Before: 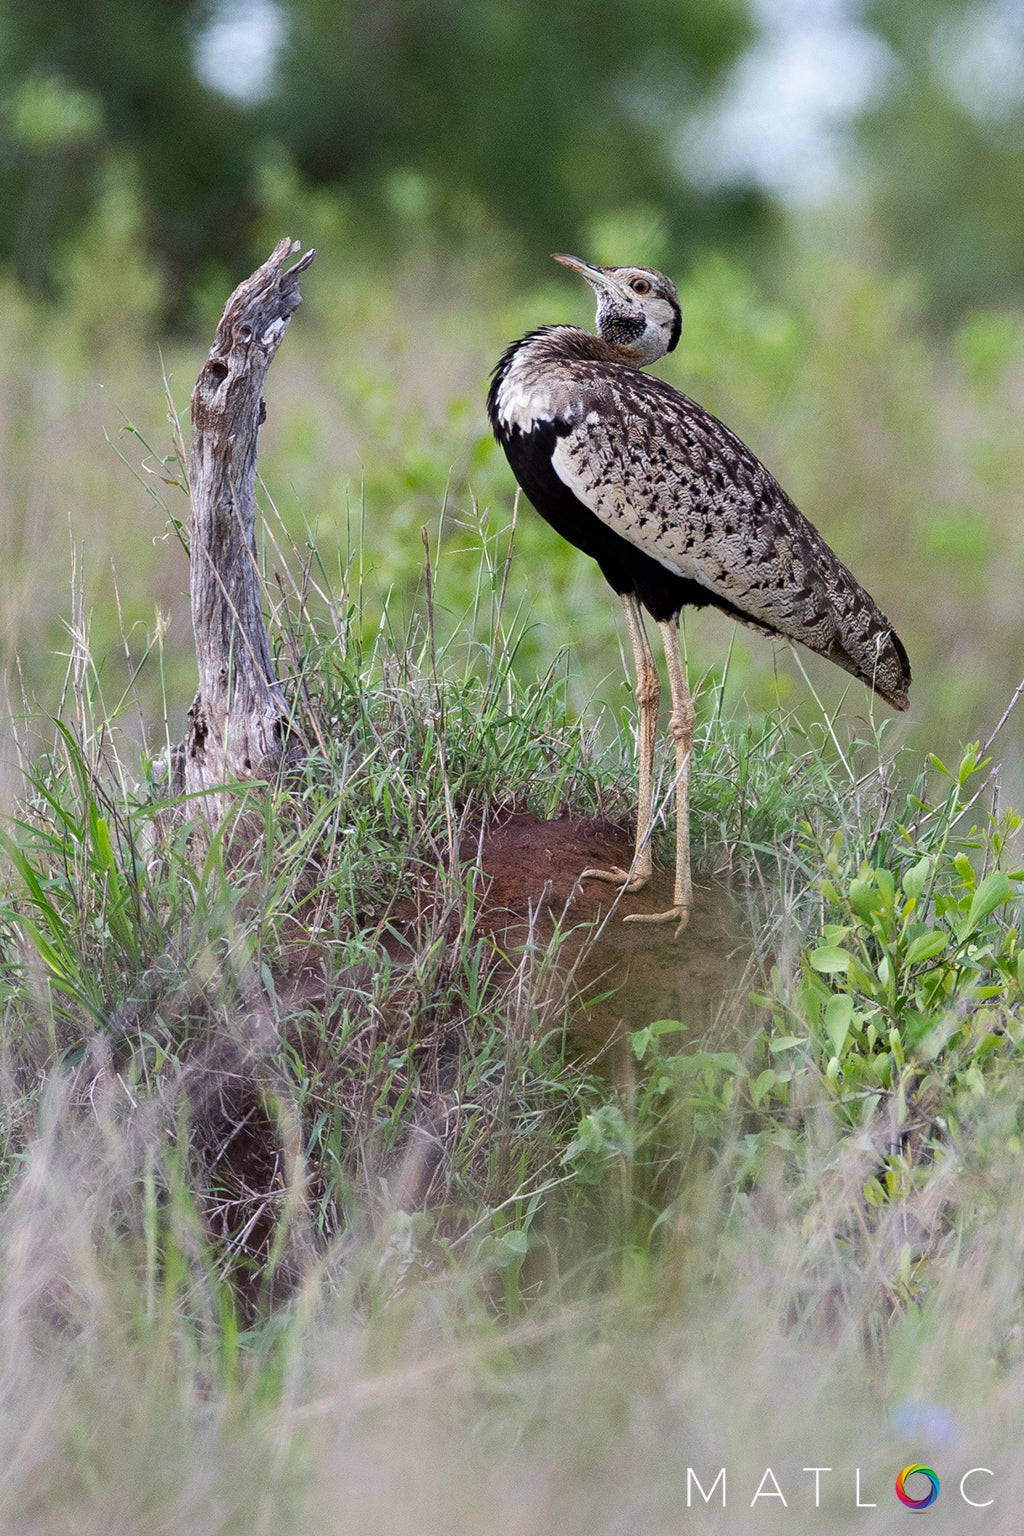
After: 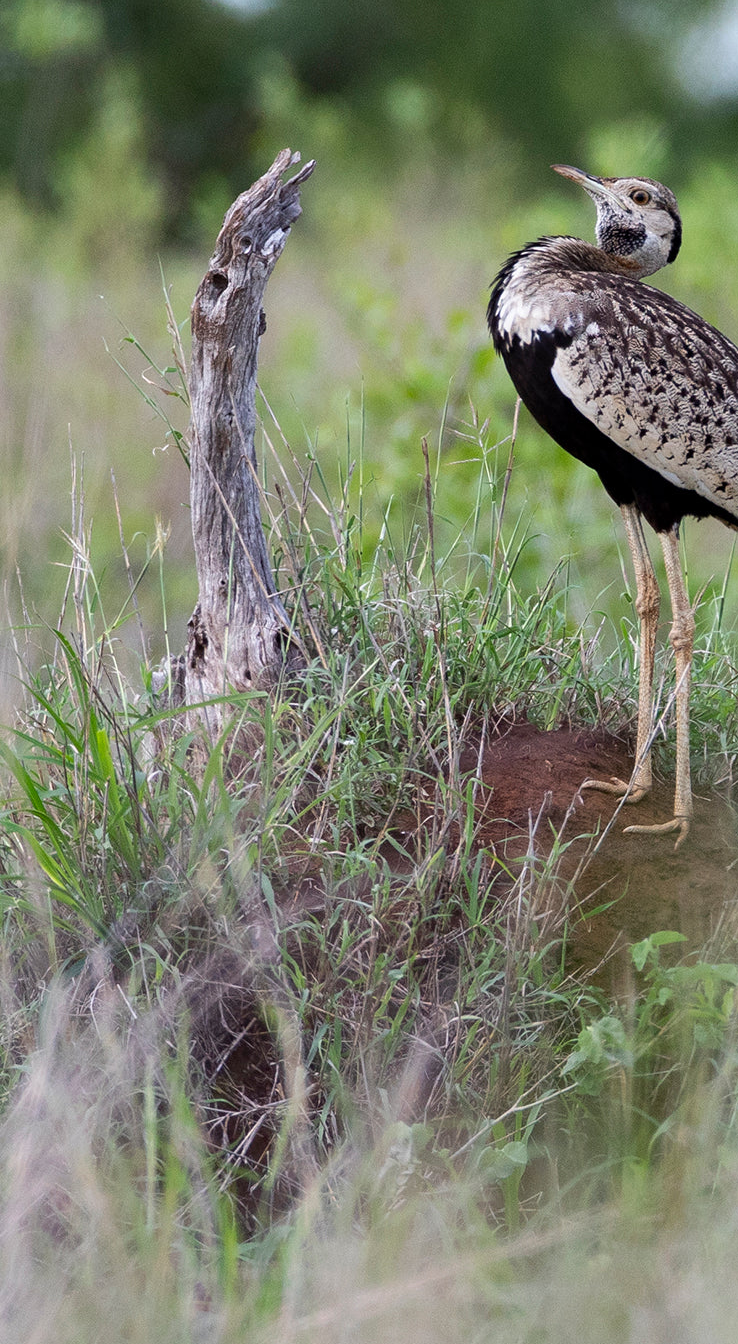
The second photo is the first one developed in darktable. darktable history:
crop: top 5.803%, right 27.864%, bottom 5.804%
rgb levels: preserve colors max RGB
white balance: emerald 1
